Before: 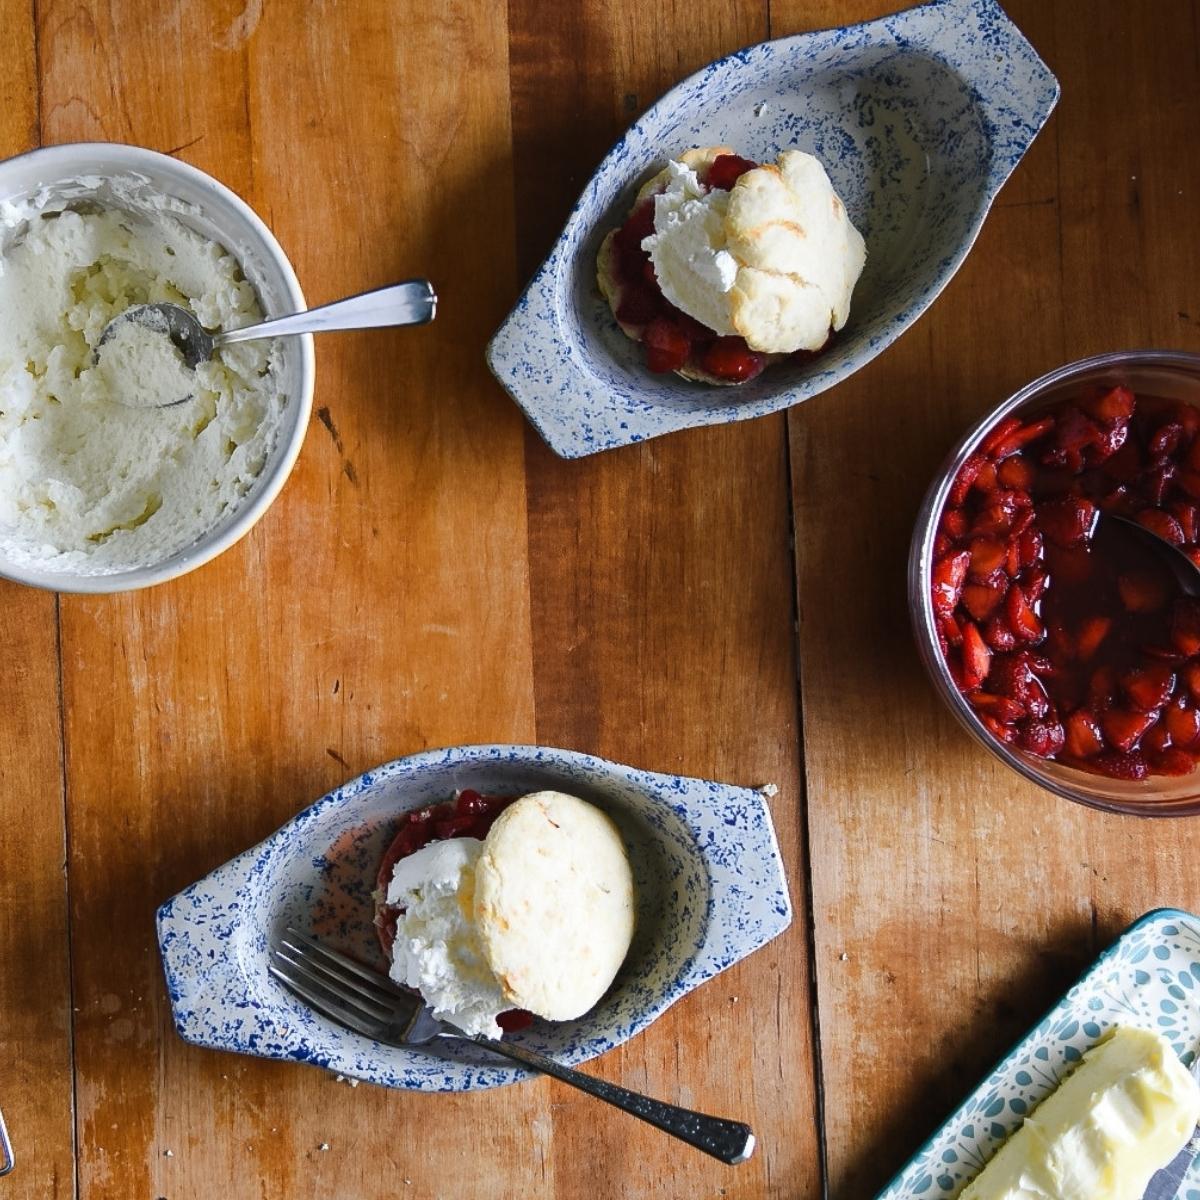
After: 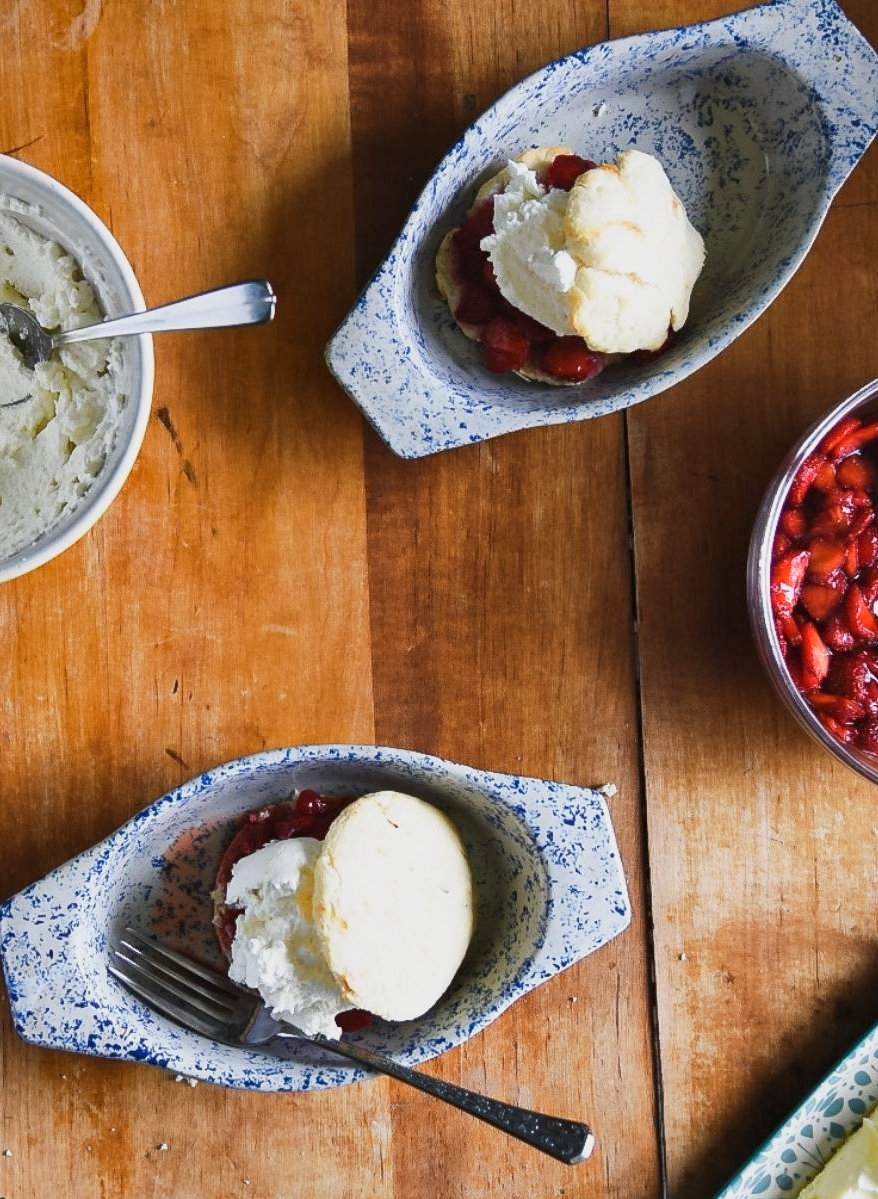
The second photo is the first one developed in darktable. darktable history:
crop: left 13.443%, right 13.31%
shadows and highlights: soften with gaussian
exposure: exposure -0.177 EV, compensate highlight preservation false
base curve: curves: ch0 [(0, 0) (0.088, 0.125) (0.176, 0.251) (0.354, 0.501) (0.613, 0.749) (1, 0.877)], preserve colors none
